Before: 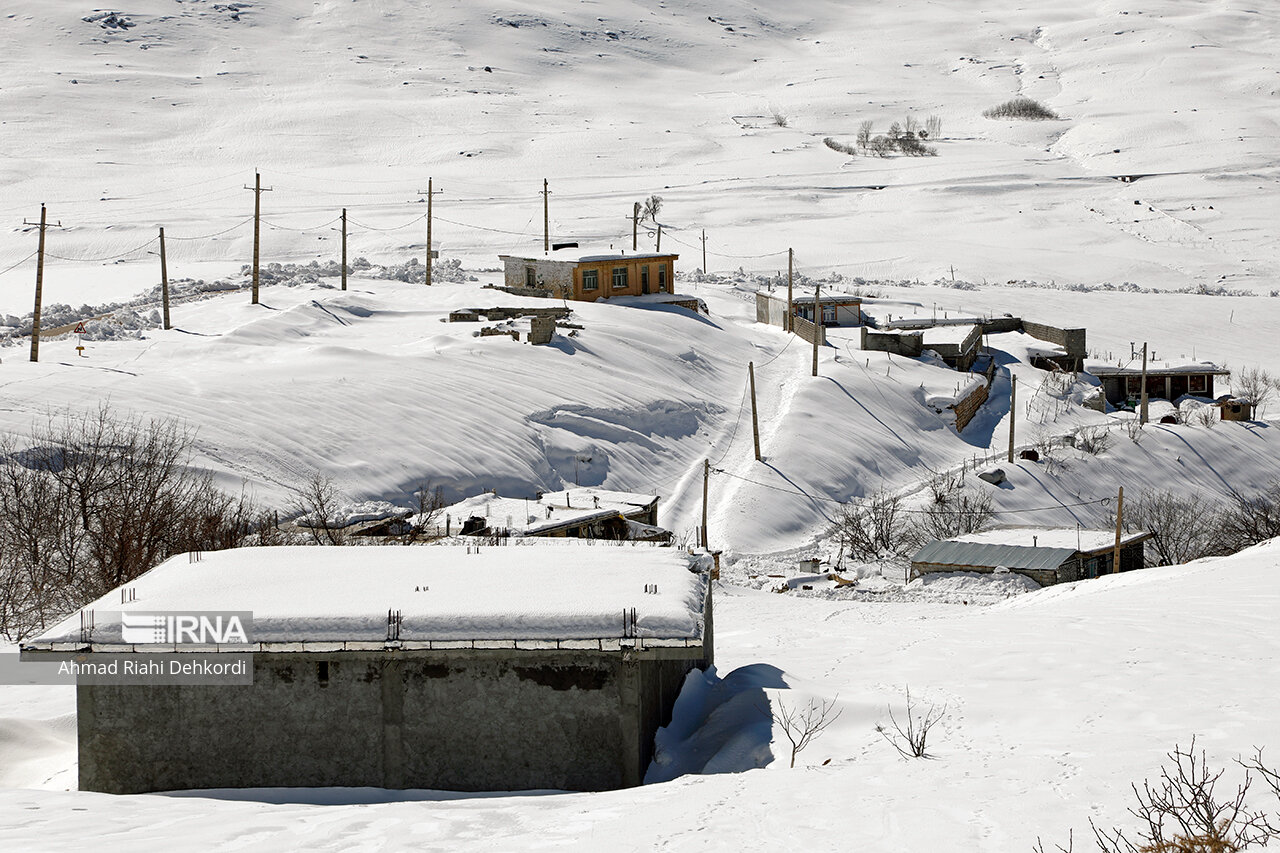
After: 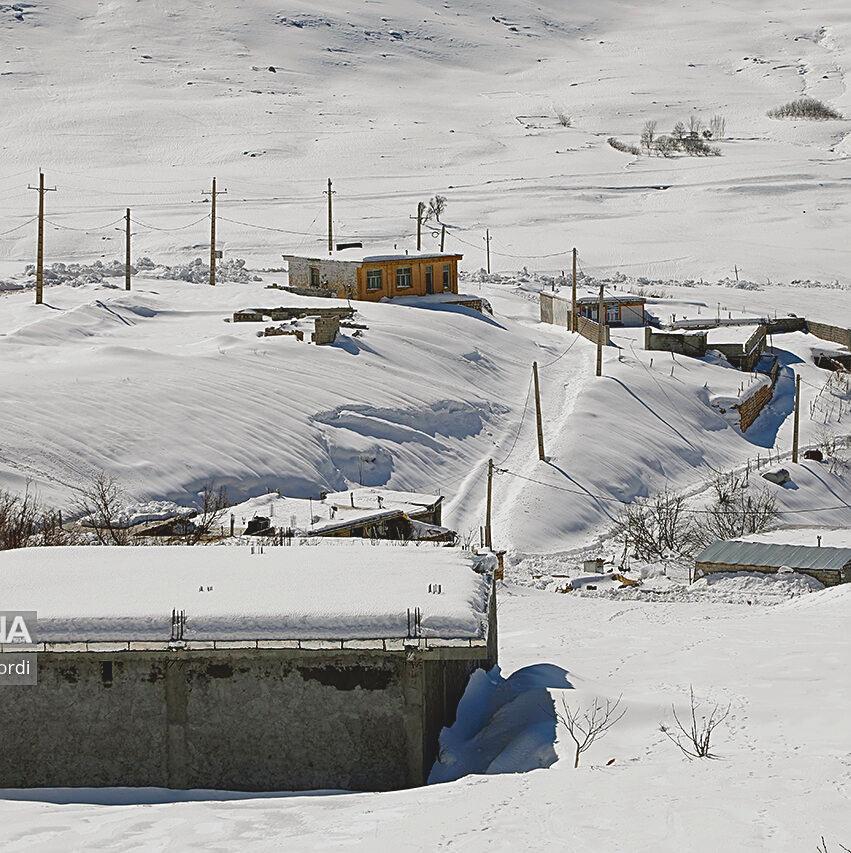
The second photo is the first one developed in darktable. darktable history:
crop: left 16.899%, right 16.556%
sharpen: on, module defaults
contrast brightness saturation: contrast -0.19, saturation 0.19
